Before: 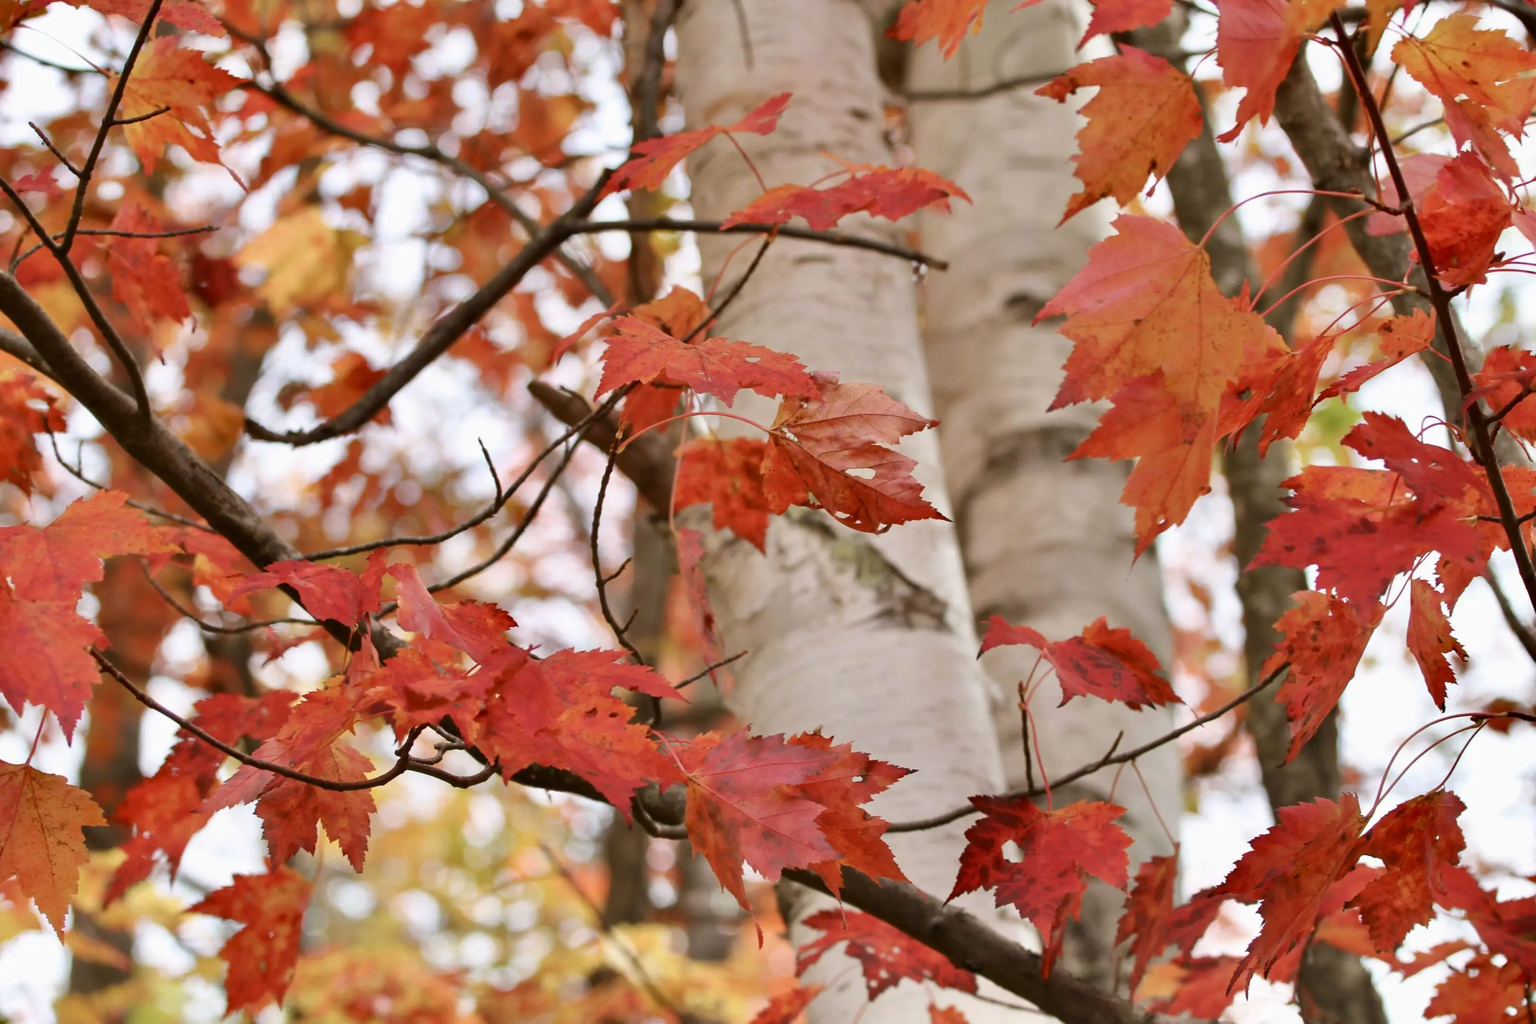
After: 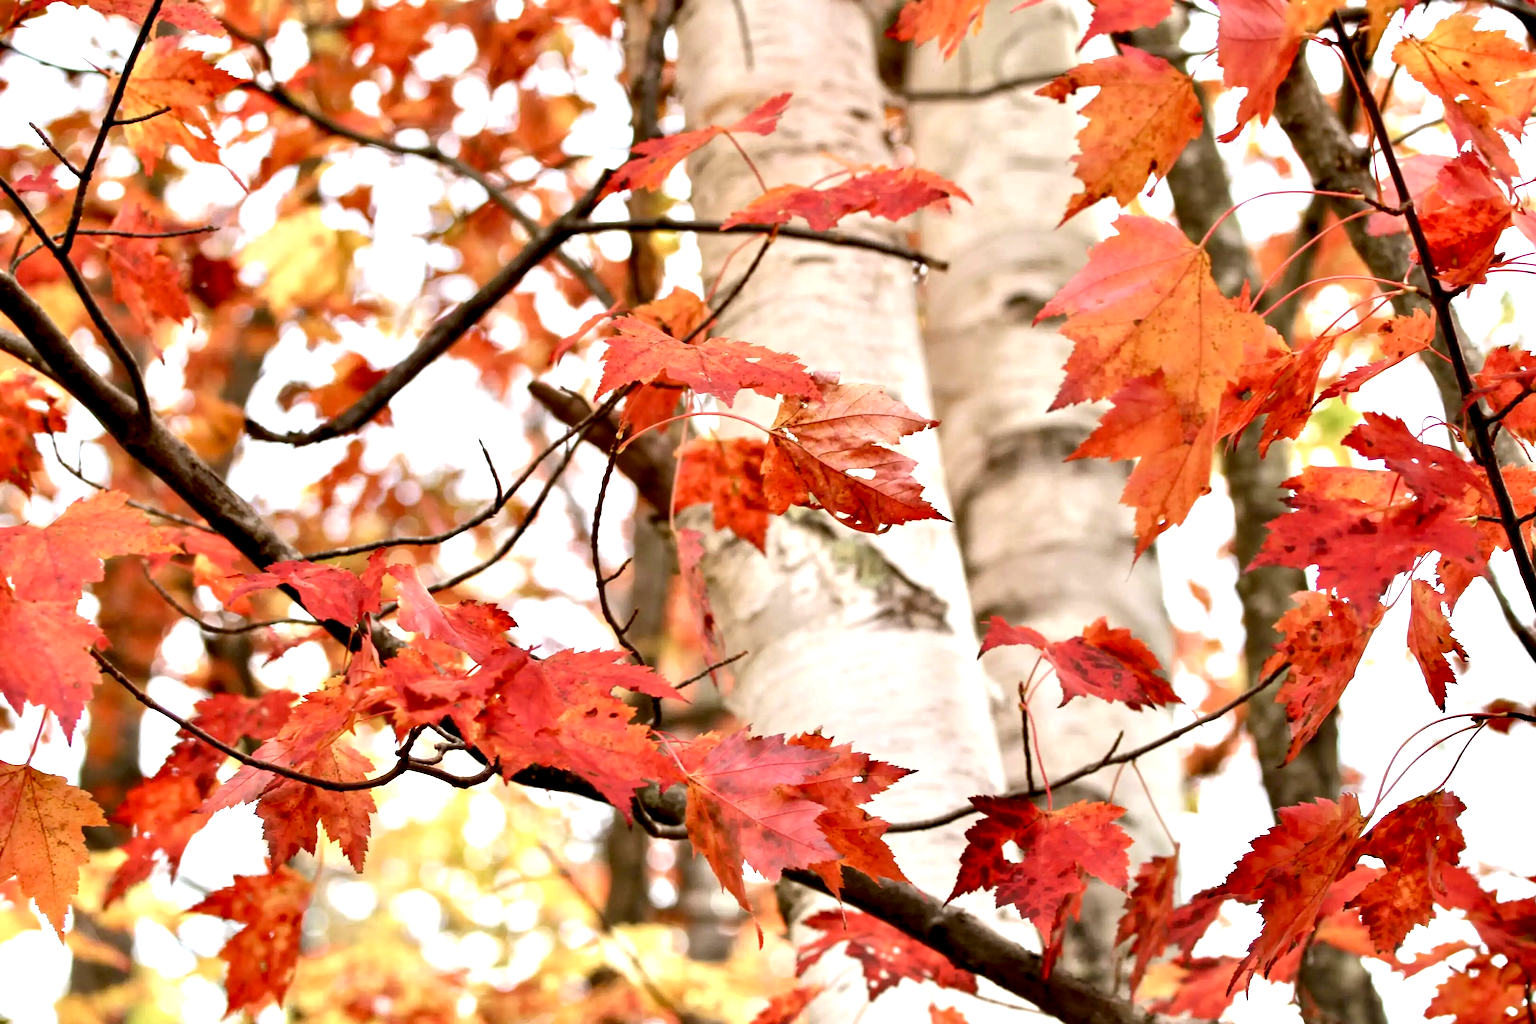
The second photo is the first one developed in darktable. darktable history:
local contrast: highlights 123%, shadows 126%, detail 140%, midtone range 0.254
exposure: black level correction 0.008, exposure 0.979 EV, compensate highlight preservation false
